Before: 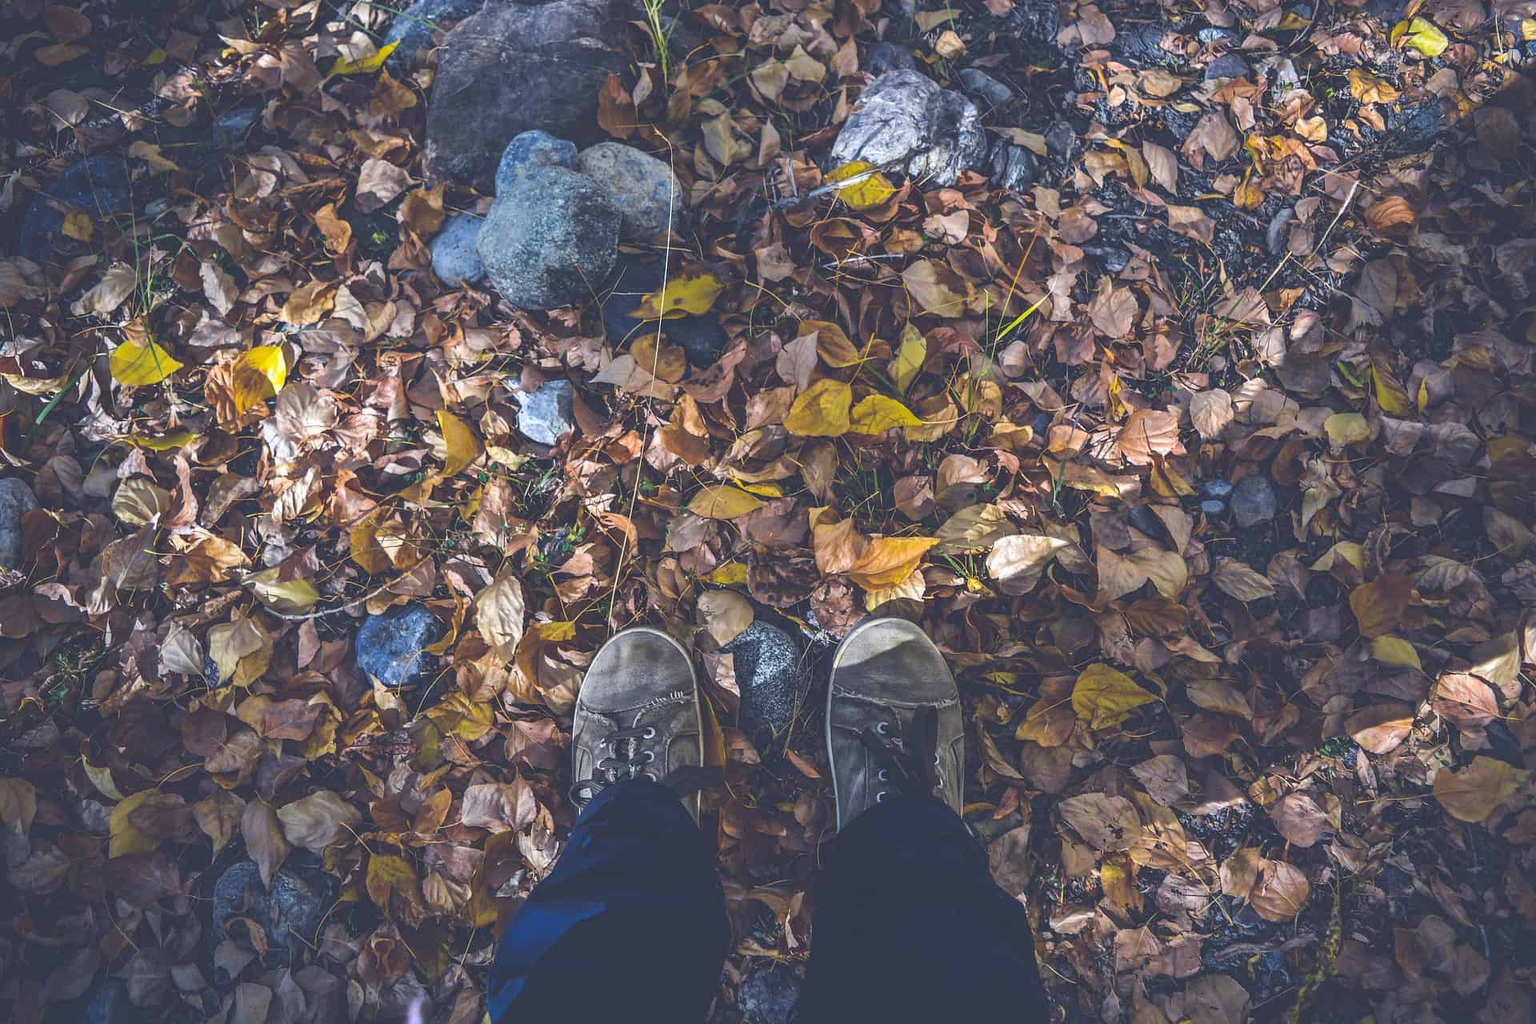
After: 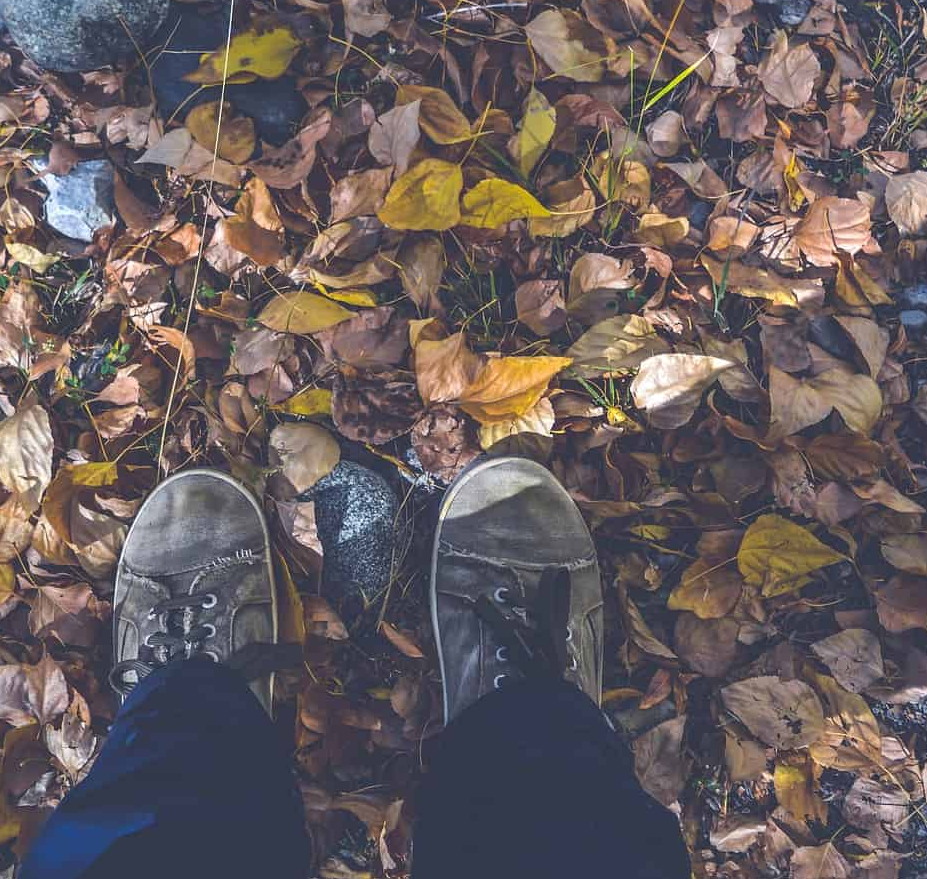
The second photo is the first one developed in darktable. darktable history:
crop: left 31.379%, top 24.658%, right 20.326%, bottom 6.628%
tone equalizer: on, module defaults
